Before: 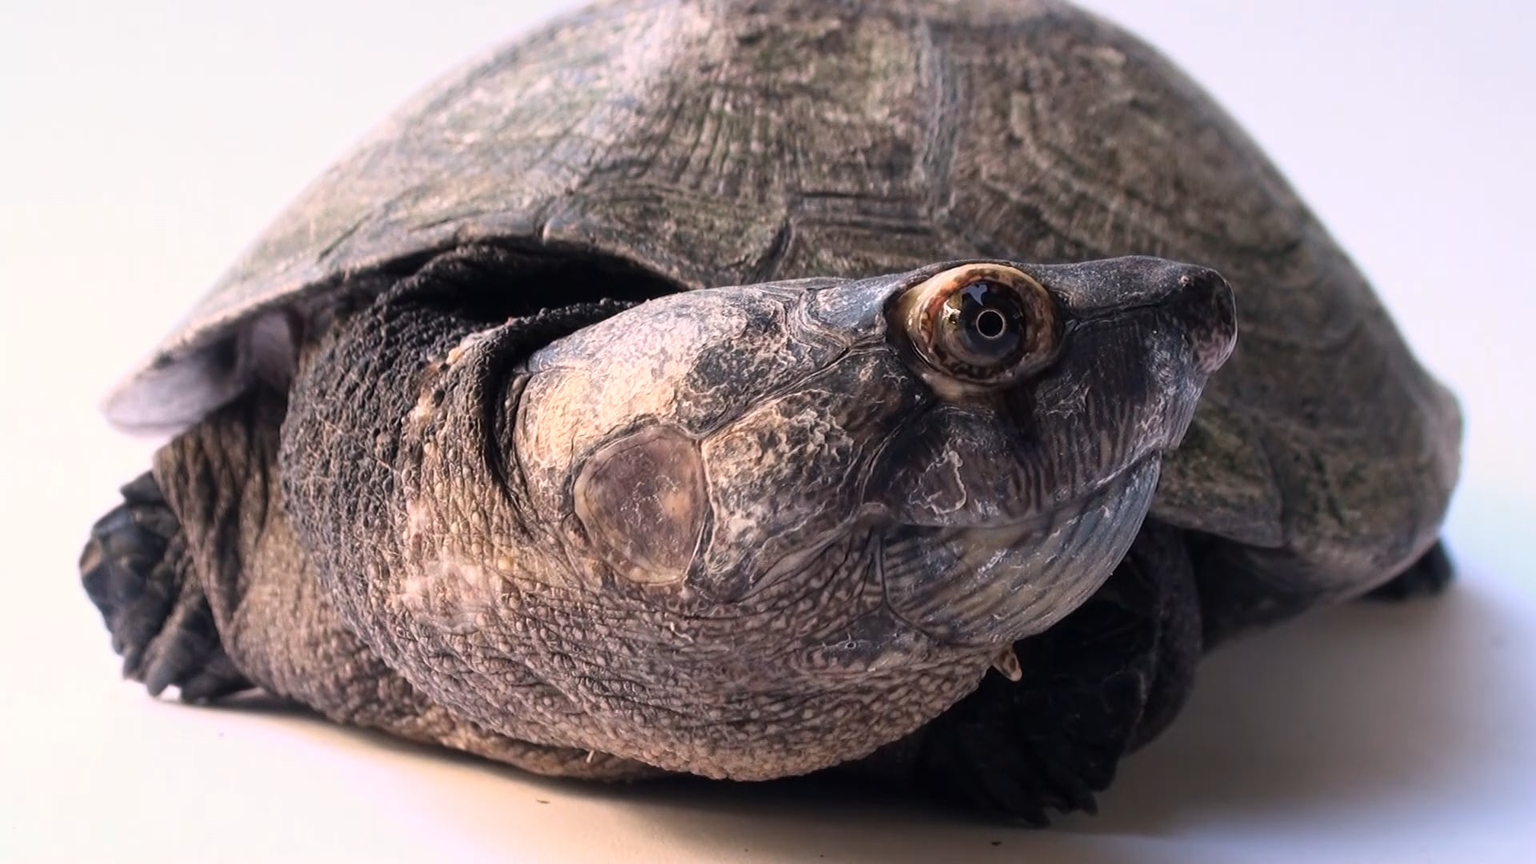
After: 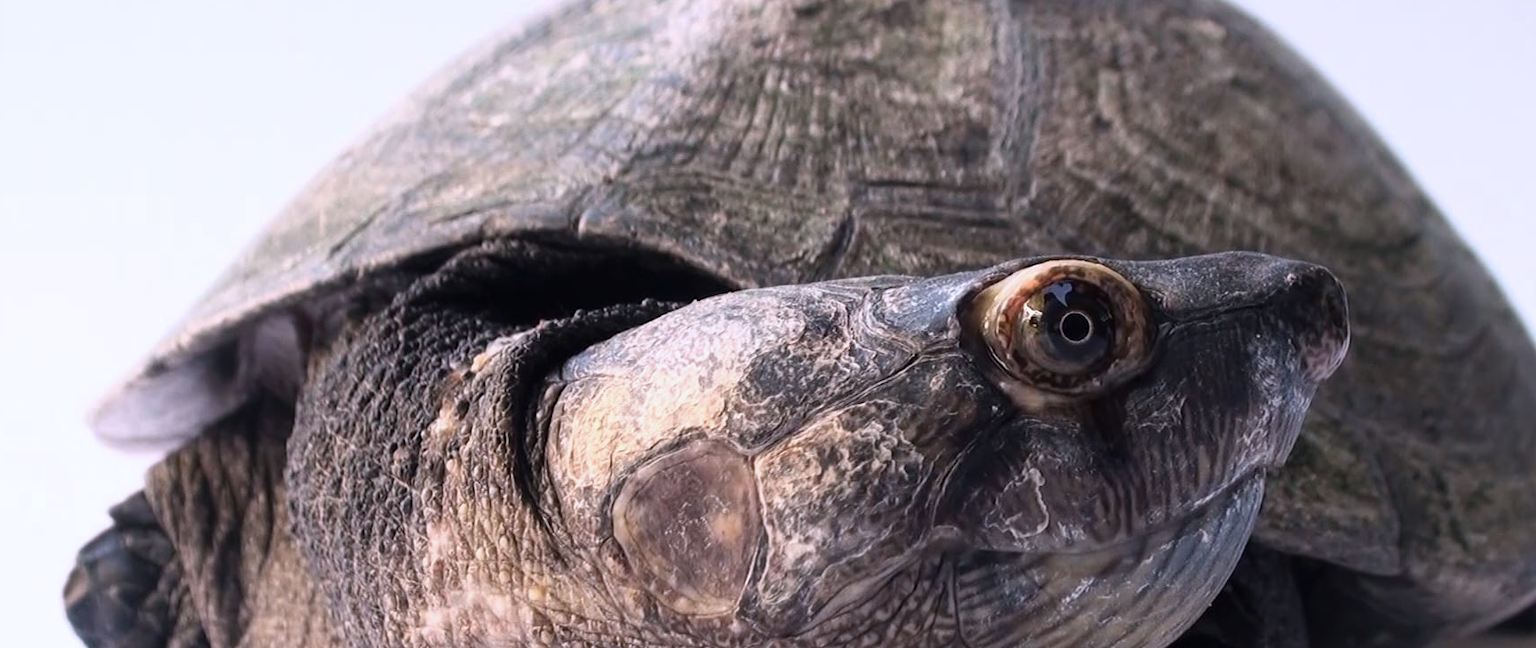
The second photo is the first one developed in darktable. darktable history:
rotate and perspective: crop left 0, crop top 0
white balance: red 0.967, blue 1.049
crop: left 1.509%, top 3.452%, right 7.696%, bottom 28.452%
